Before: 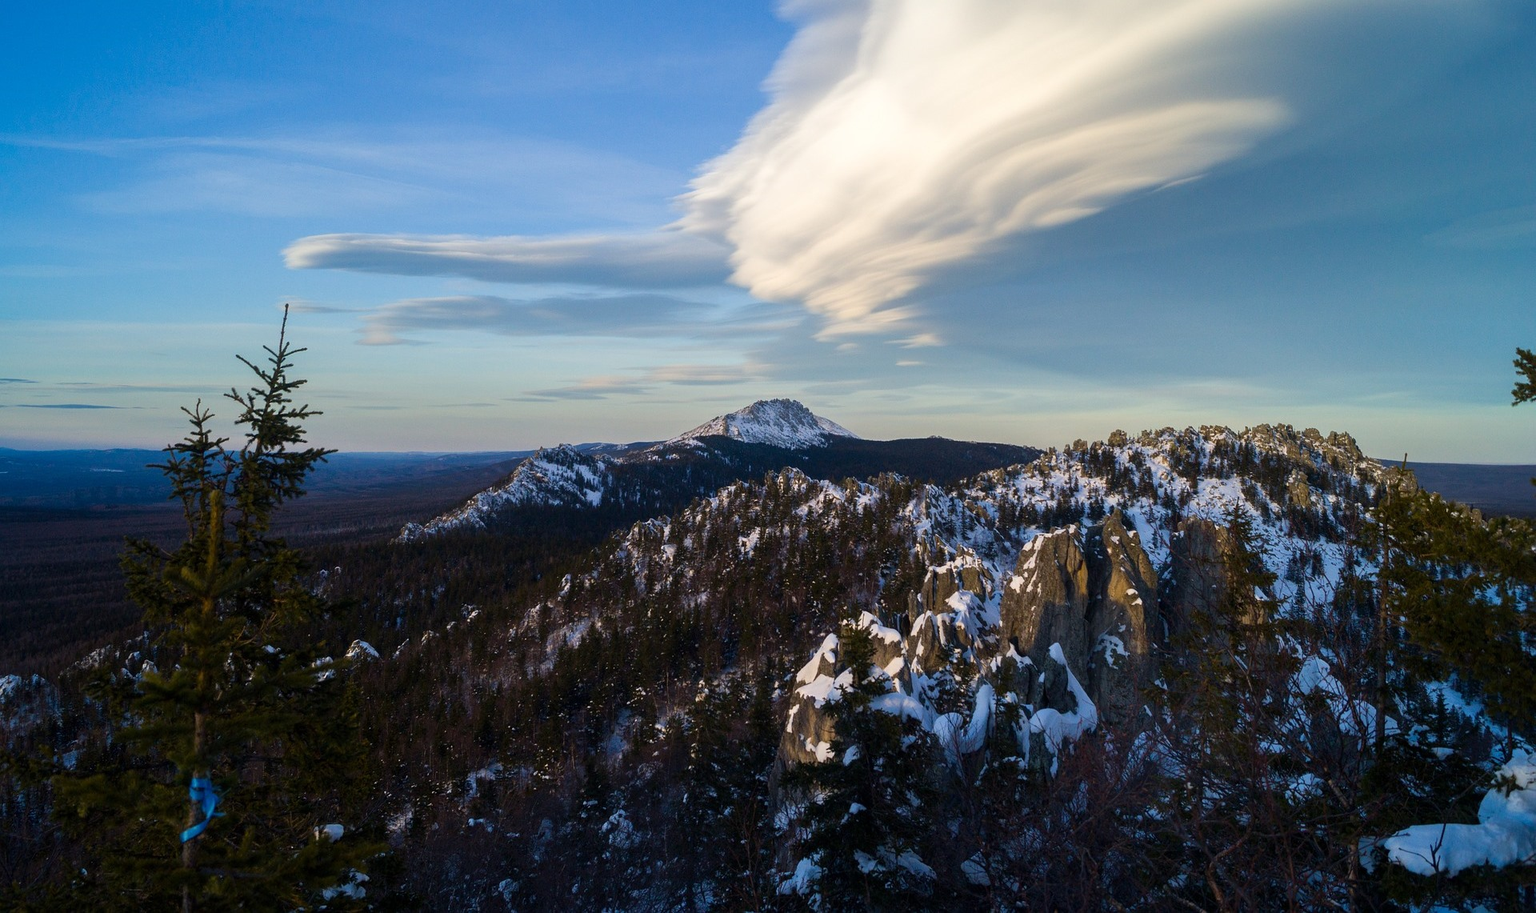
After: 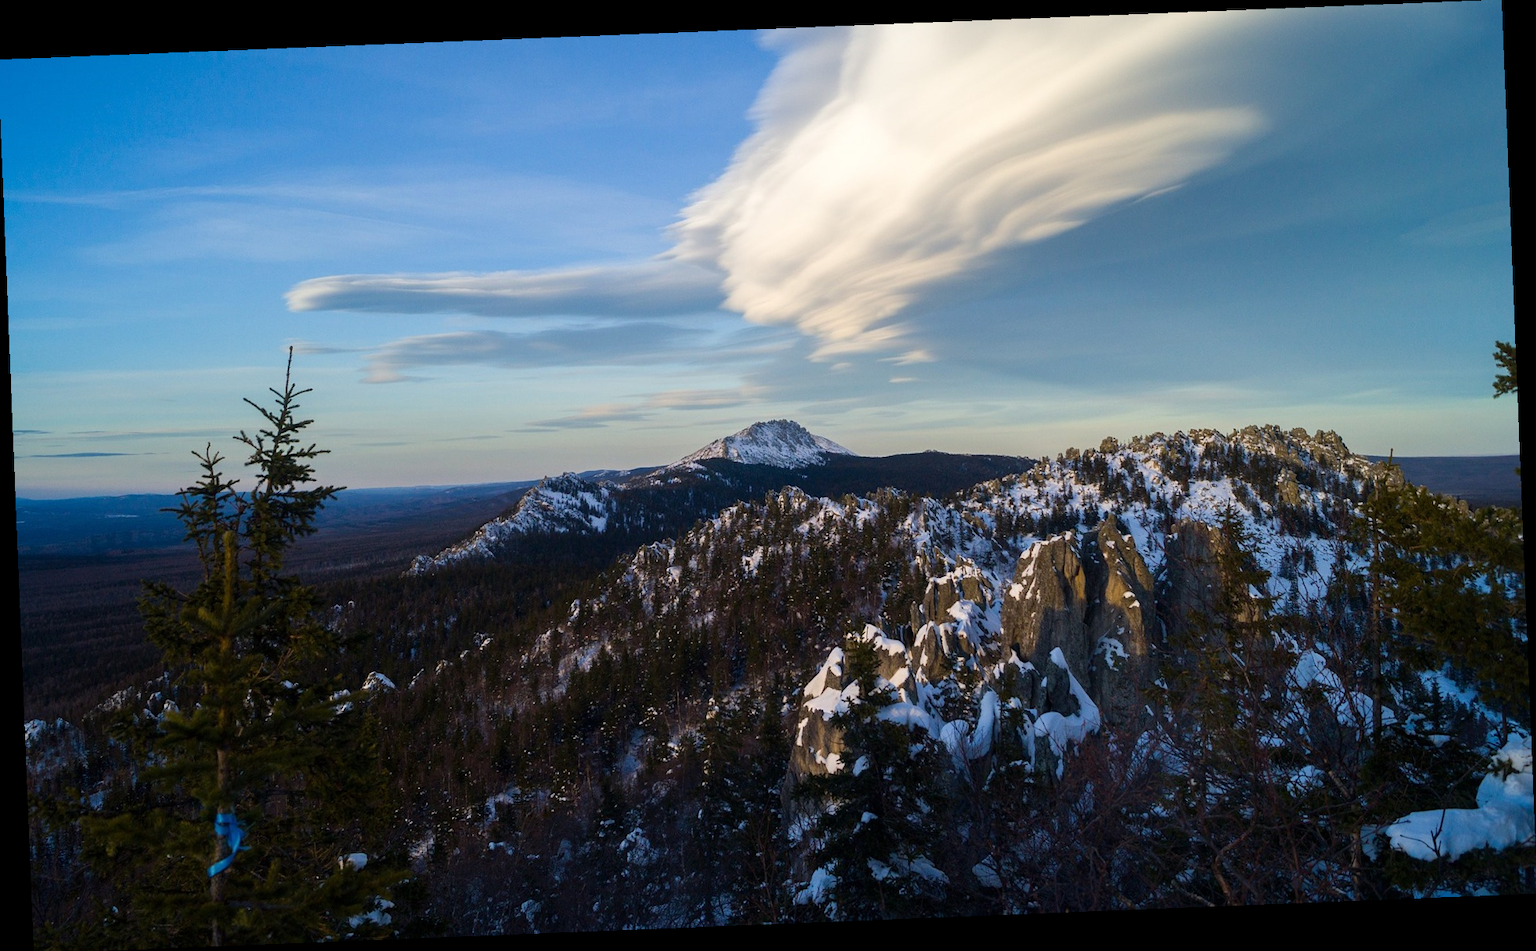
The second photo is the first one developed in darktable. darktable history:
crop and rotate: left 0.126%
tone equalizer: on, module defaults
rotate and perspective: rotation -2.29°, automatic cropping off
